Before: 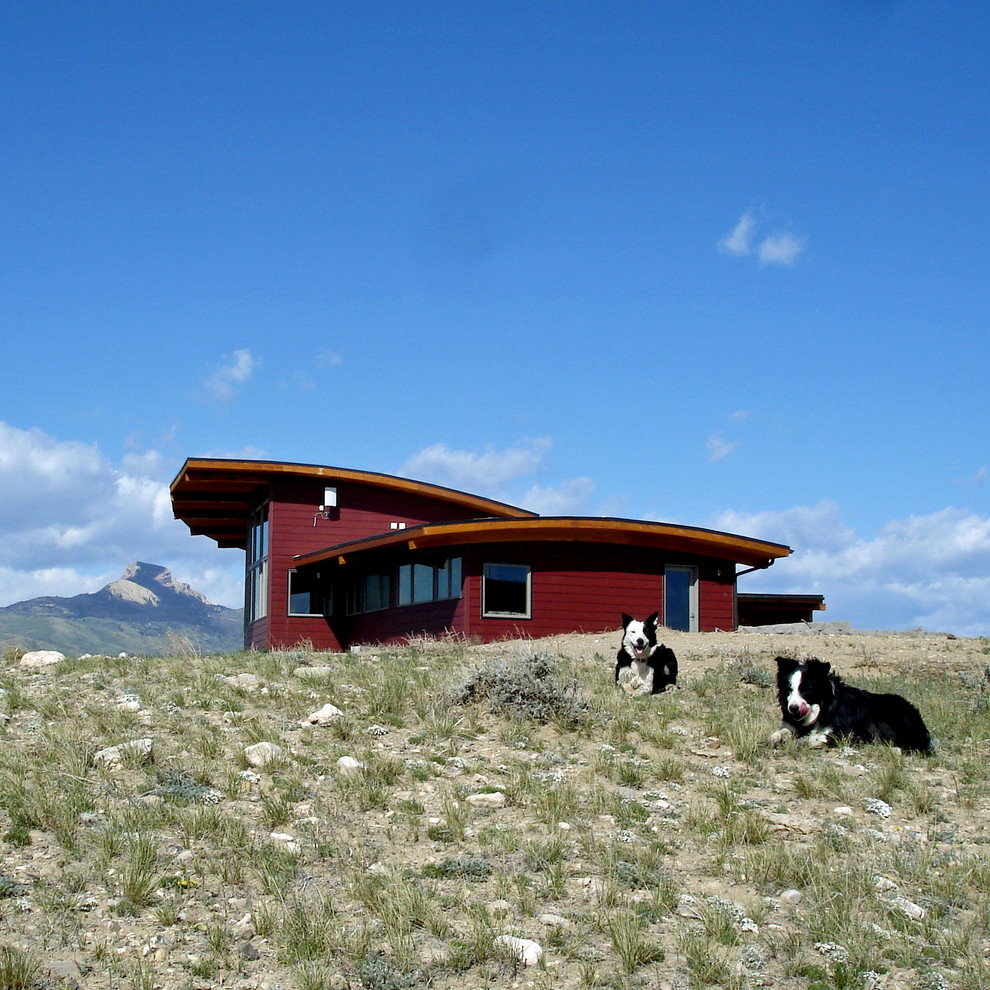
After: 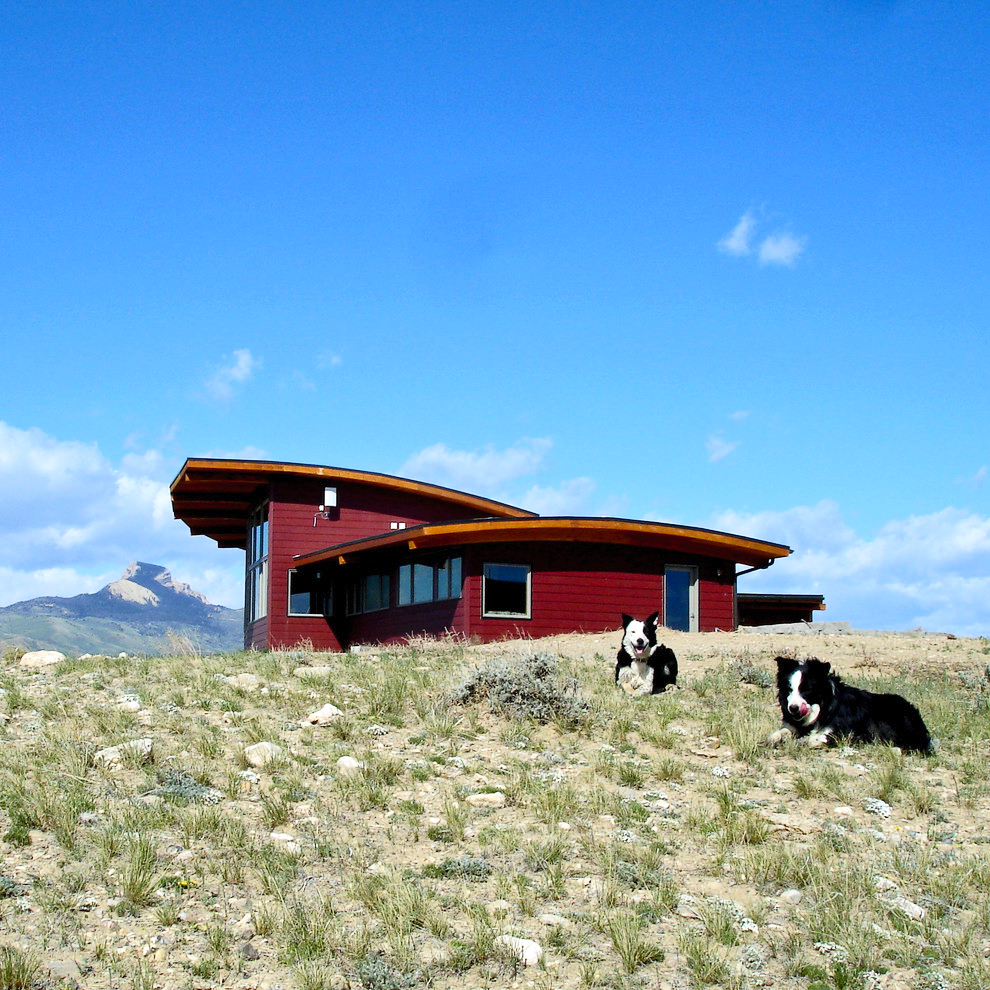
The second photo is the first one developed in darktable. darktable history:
contrast brightness saturation: contrast 0.203, brightness 0.165, saturation 0.222
